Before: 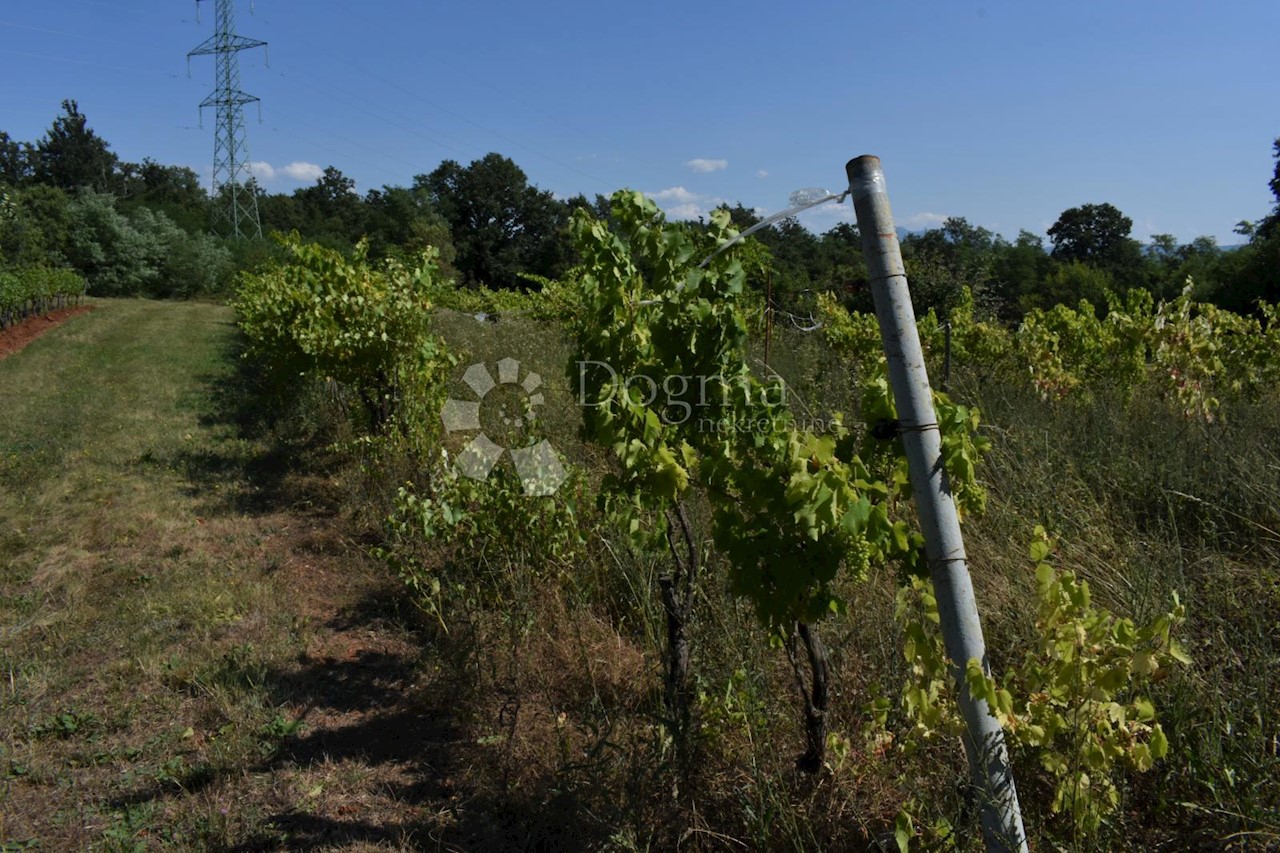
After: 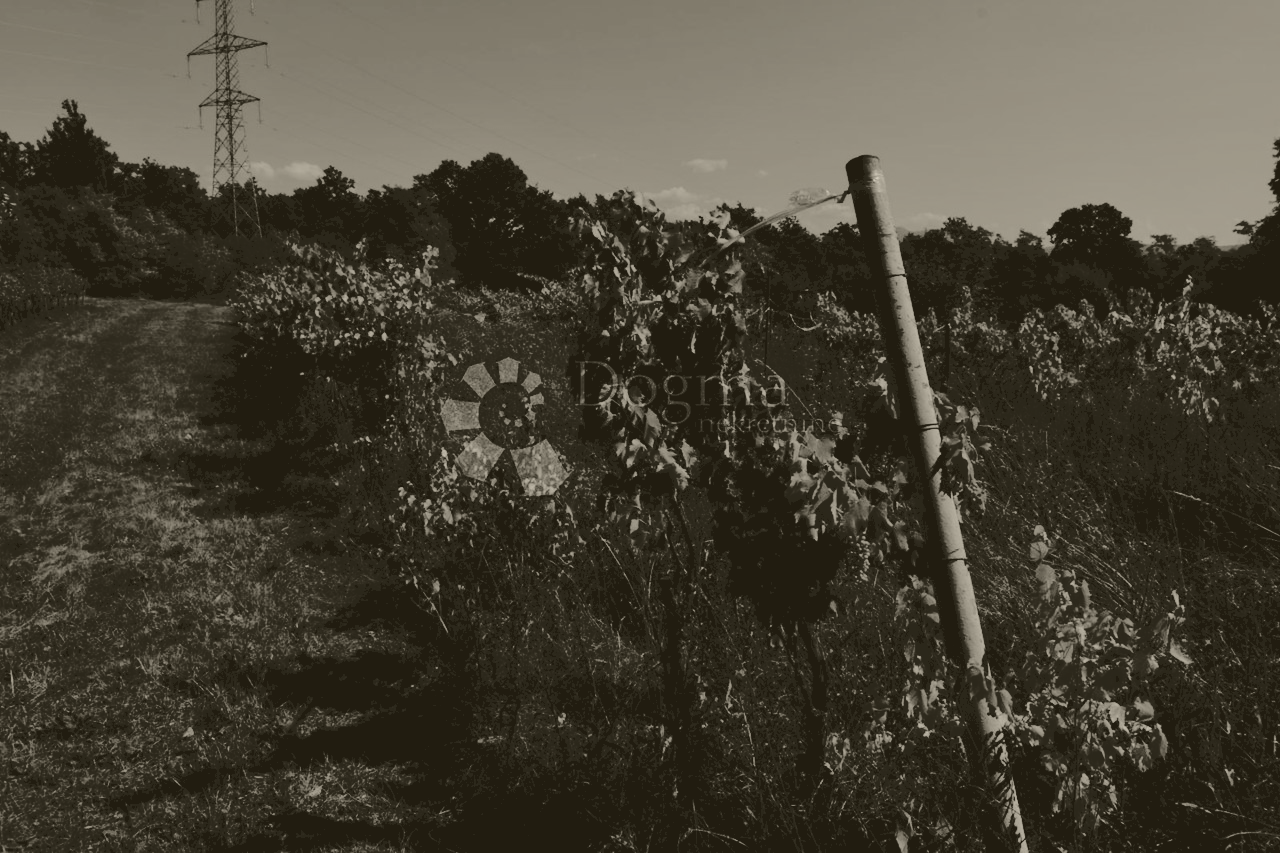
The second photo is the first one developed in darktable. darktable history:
rgb levels: levels [[0.013, 0.434, 0.89], [0, 0.5, 1], [0, 0.5, 1]]
tone equalizer: -8 EV -0.75 EV, -7 EV -0.7 EV, -6 EV -0.6 EV, -5 EV -0.4 EV, -3 EV 0.4 EV, -2 EV 0.6 EV, -1 EV 0.7 EV, +0 EV 0.75 EV, edges refinement/feathering 500, mask exposure compensation -1.57 EV, preserve details no
contrast brightness saturation: contrast 0.07, brightness -0.14, saturation 0.11
color correction: highlights a* 19.59, highlights b* 27.49, shadows a* 3.46, shadows b* -17.28, saturation 0.73
colorize: hue 41.44°, saturation 22%, source mix 60%, lightness 10.61%
tone curve: curves: ch0 [(0, 0) (0.003, 0.084) (0.011, 0.084) (0.025, 0.084) (0.044, 0.084) (0.069, 0.085) (0.1, 0.09) (0.136, 0.1) (0.177, 0.119) (0.224, 0.144) (0.277, 0.205) (0.335, 0.298) (0.399, 0.417) (0.468, 0.525) (0.543, 0.631) (0.623, 0.72) (0.709, 0.8) (0.801, 0.867) (0.898, 0.934) (1, 1)], preserve colors none
